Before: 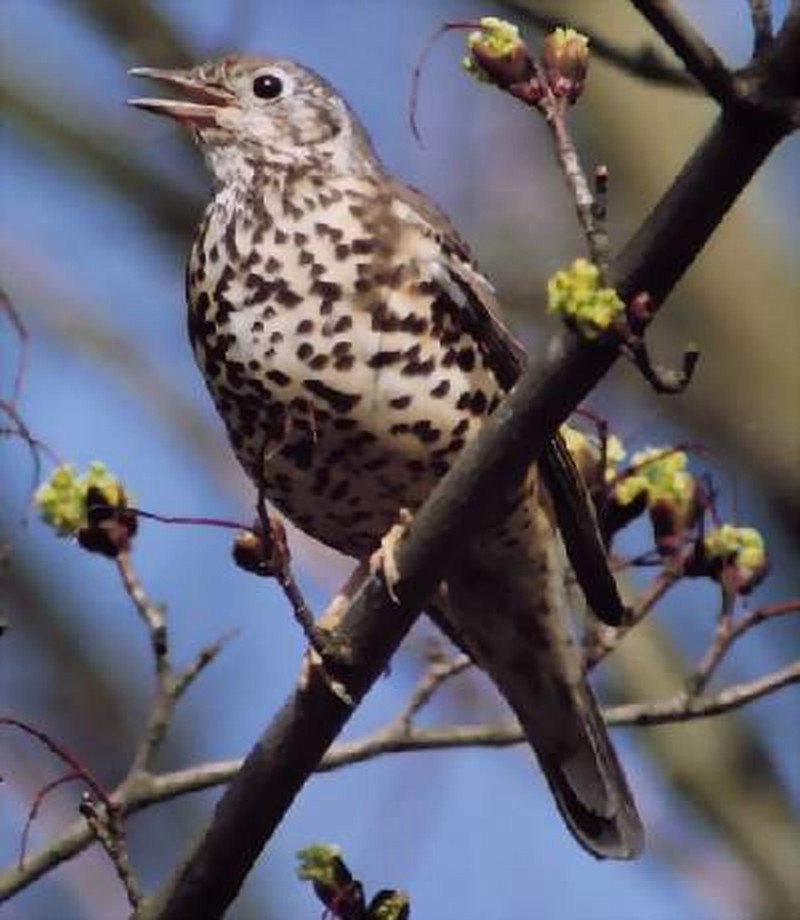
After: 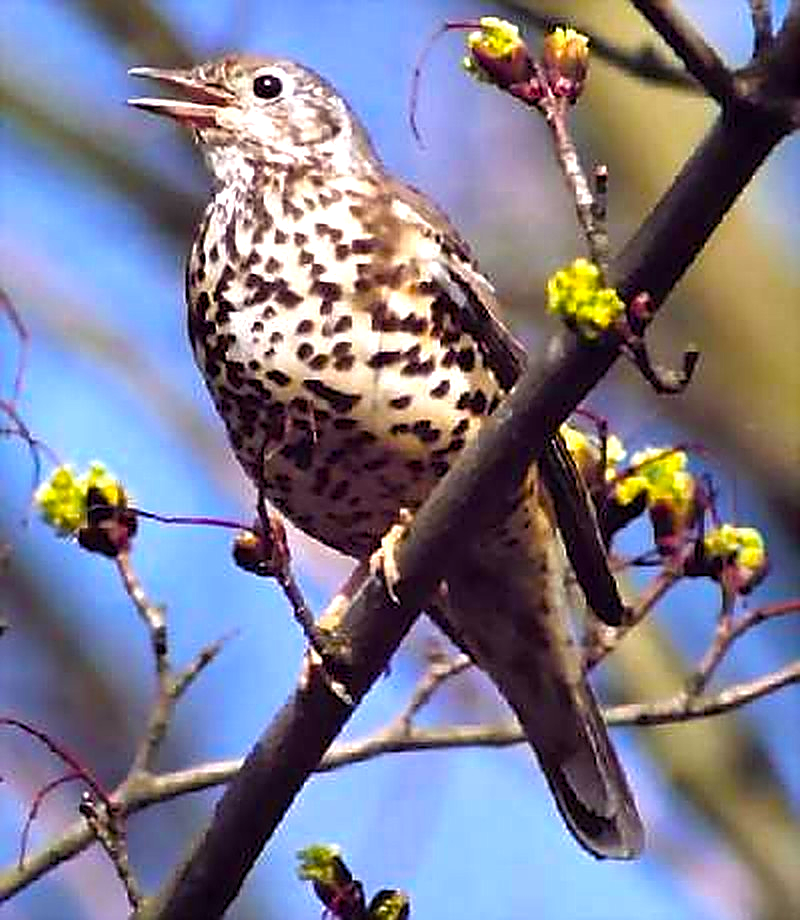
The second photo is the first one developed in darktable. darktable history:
sharpen: radius 1.719, amount 1.278
color balance rgb: shadows lift › chroma 3.099%, shadows lift › hue 281.29°, perceptual saturation grading › global saturation 37.139%, perceptual saturation grading › shadows 34.951%, perceptual brilliance grading › global brilliance 29.984%
